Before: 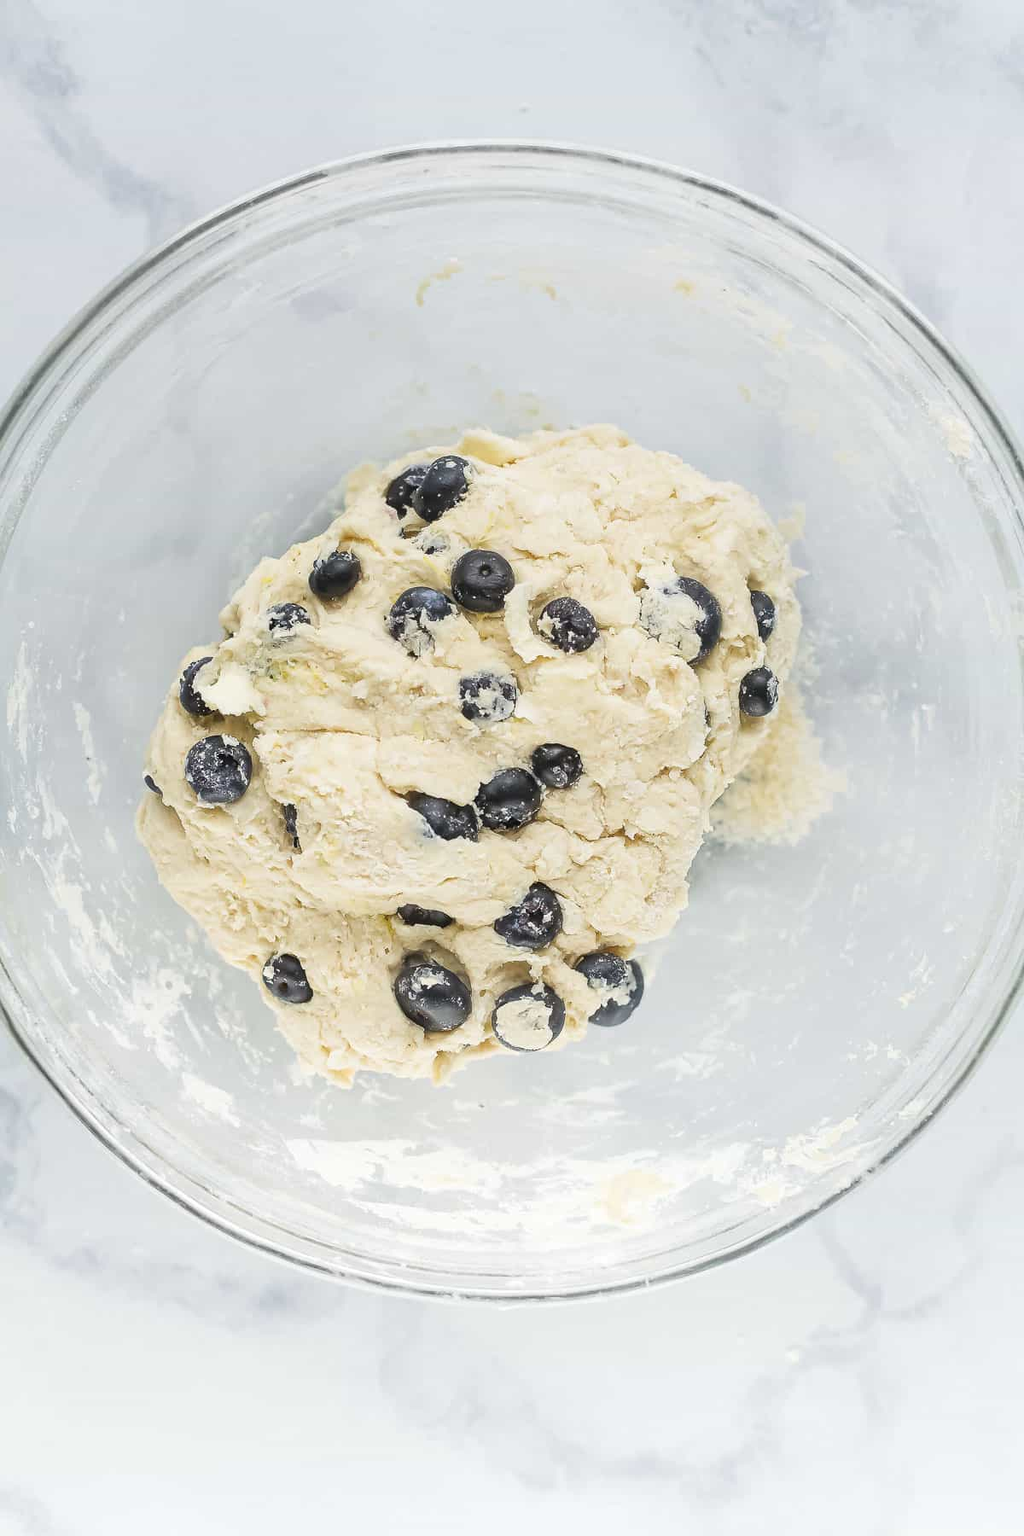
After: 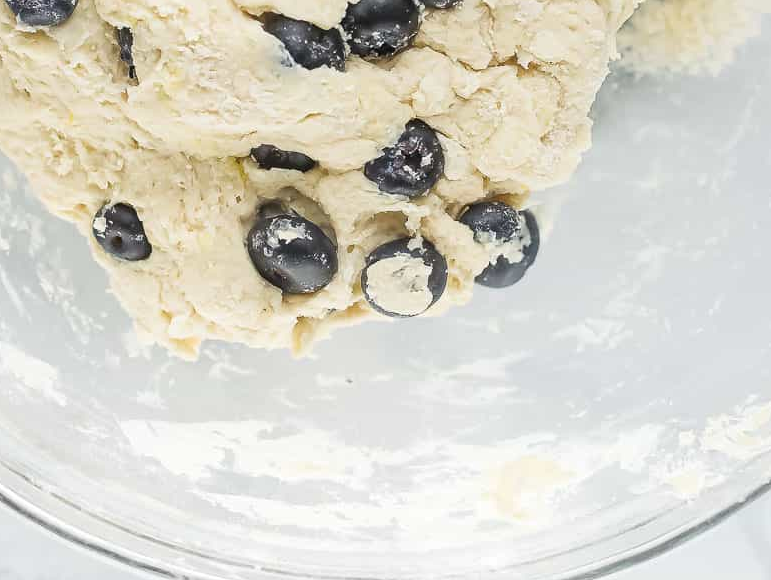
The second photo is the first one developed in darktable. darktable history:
crop: left 17.991%, top 50.87%, right 17.714%, bottom 16.887%
